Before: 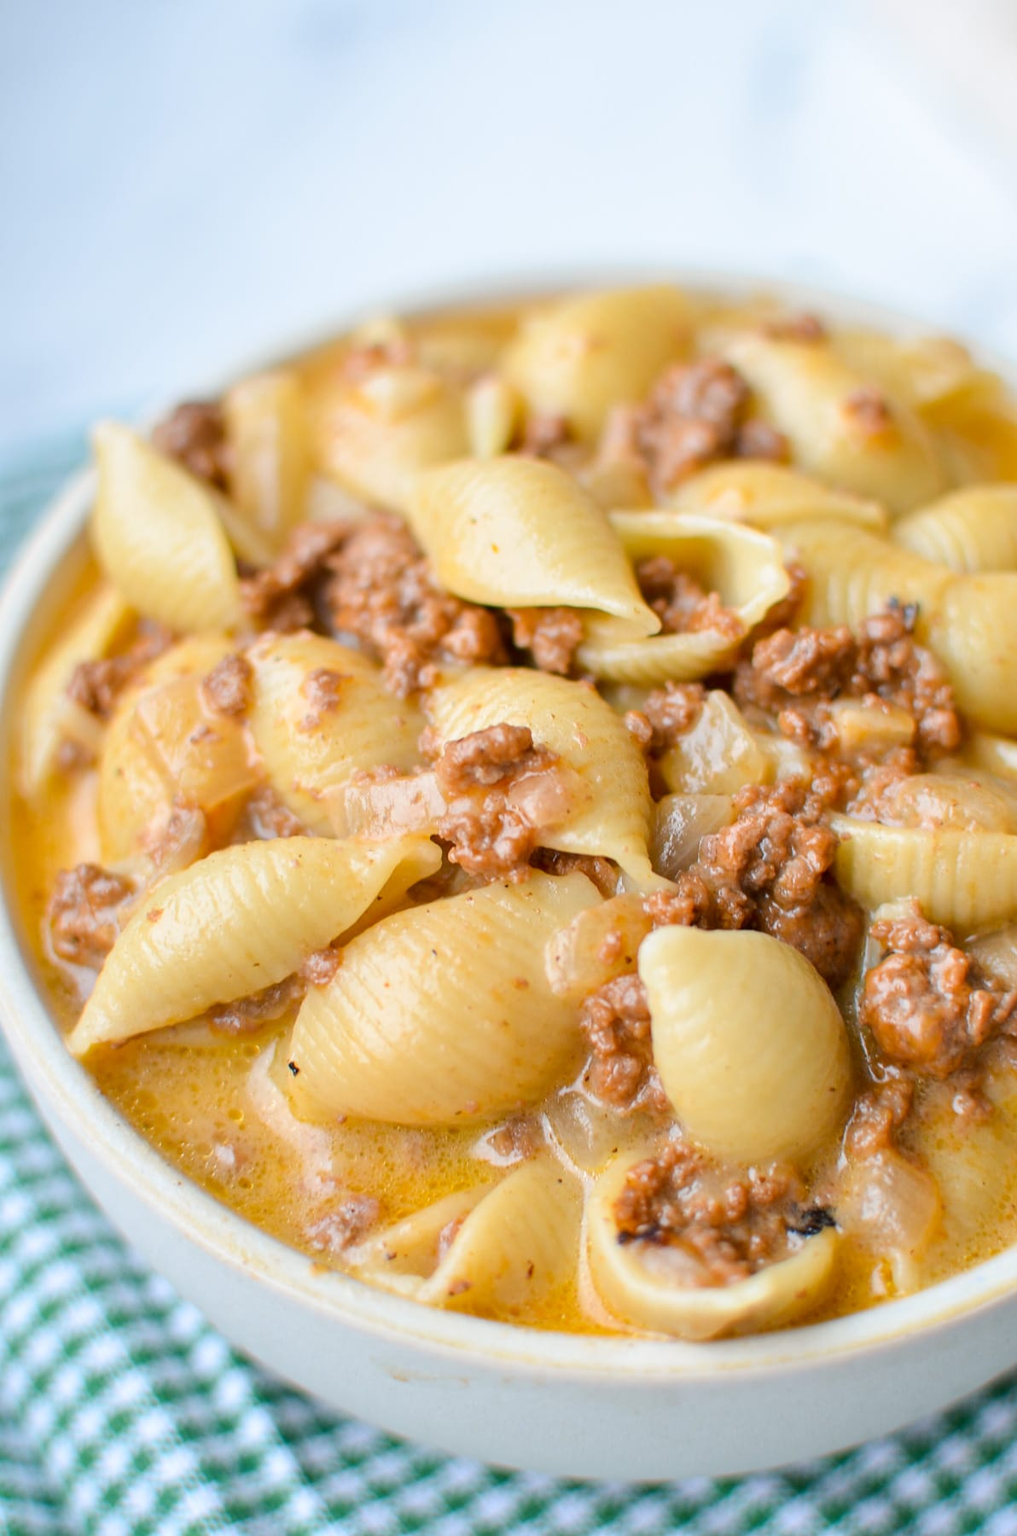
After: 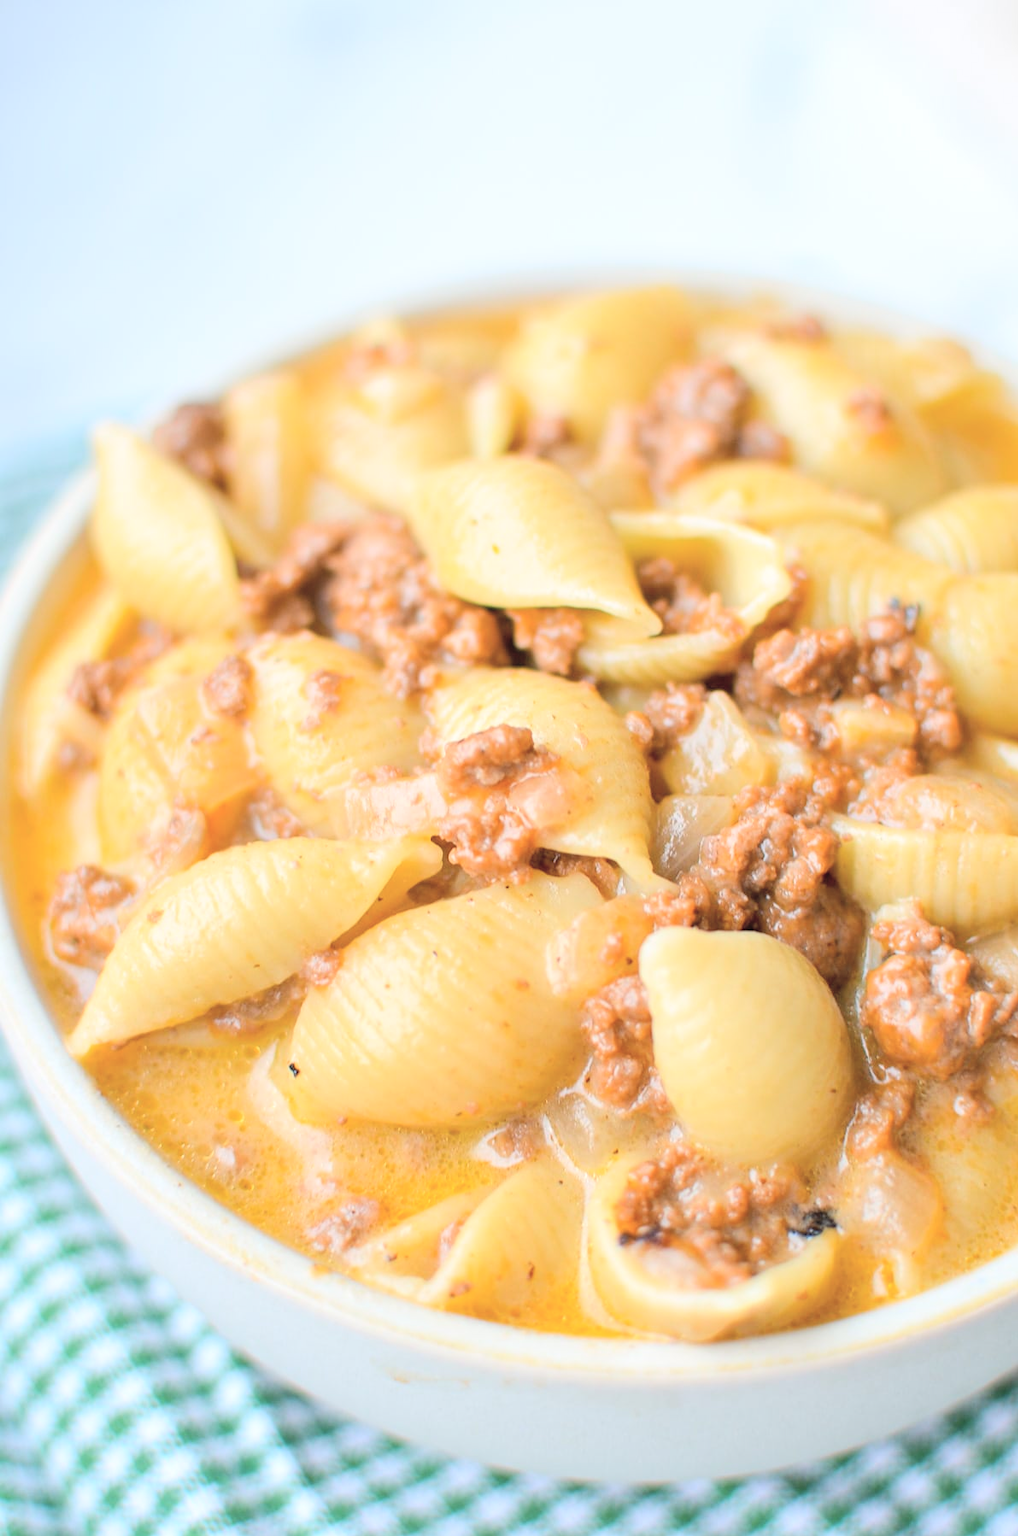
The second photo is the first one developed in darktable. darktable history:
crop: bottom 0.071%
global tonemap: drago (0.7, 100)
